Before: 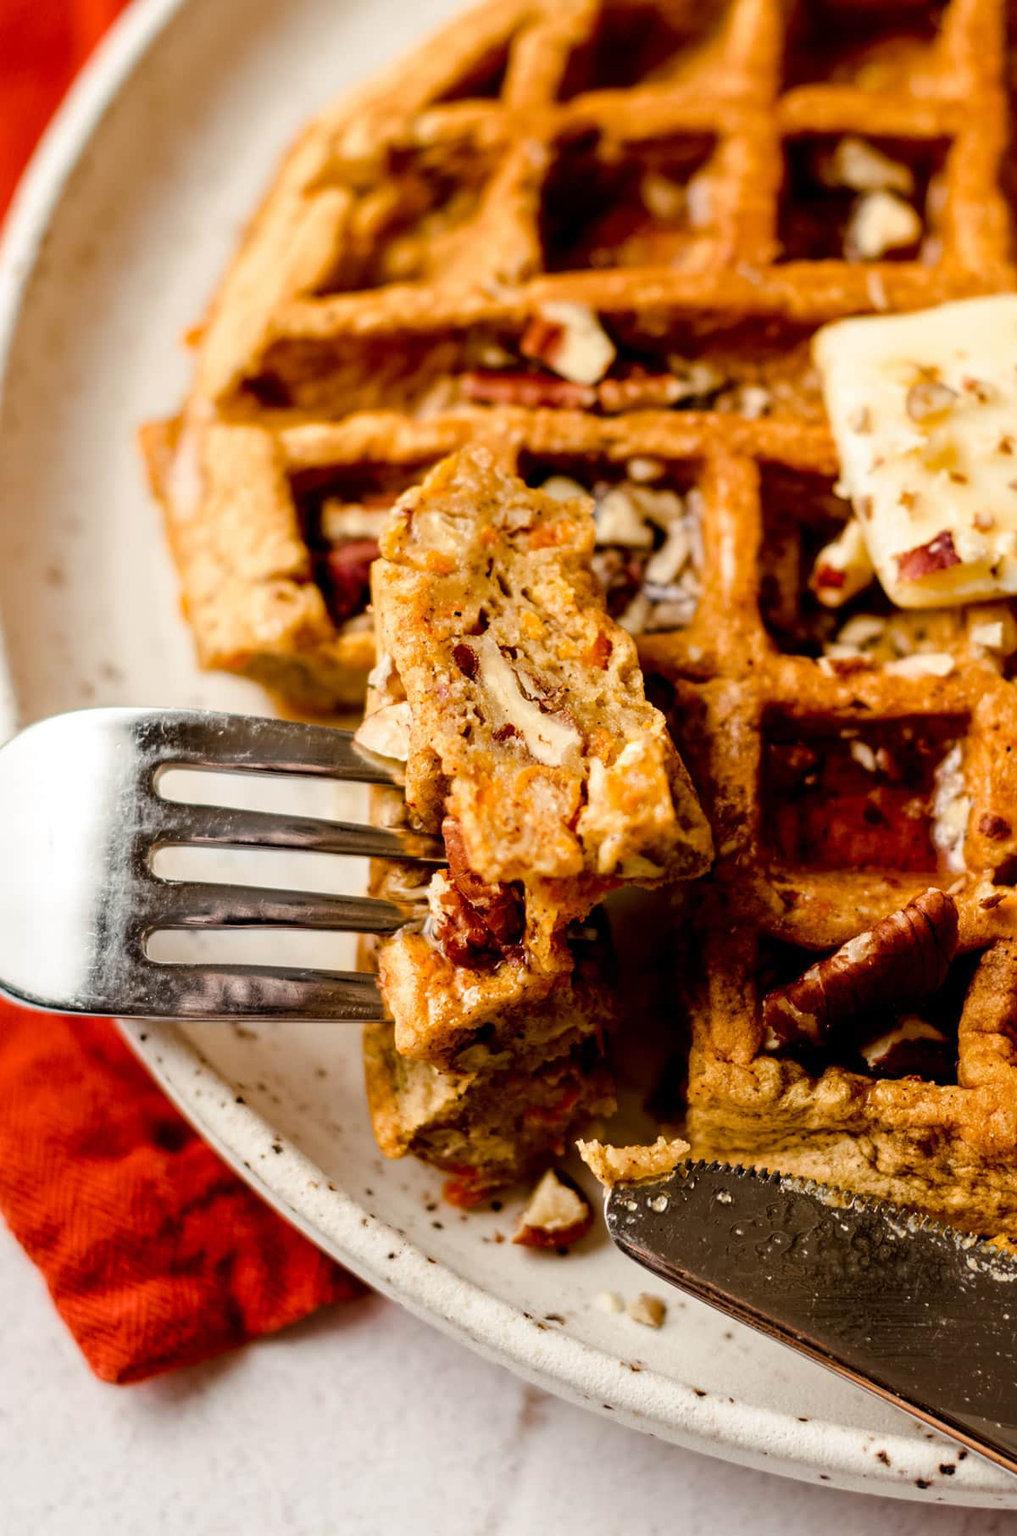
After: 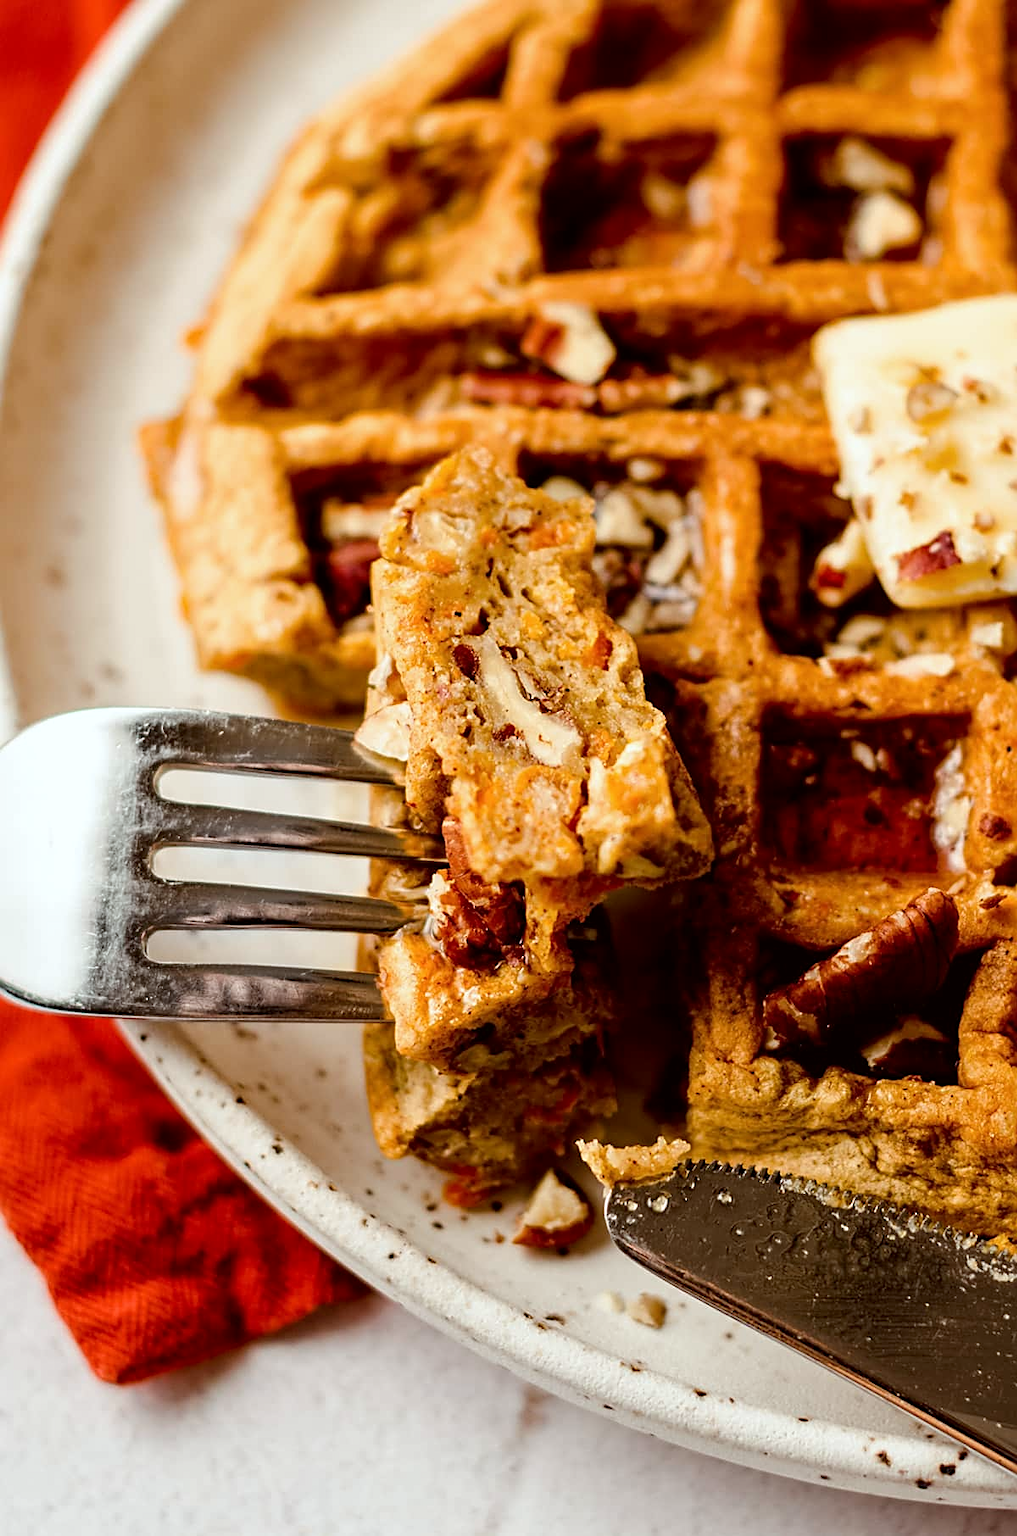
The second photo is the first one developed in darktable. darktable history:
color correction: highlights a* -2.84, highlights b* -2.87, shadows a* 2.13, shadows b* 3.05
sharpen: on, module defaults
